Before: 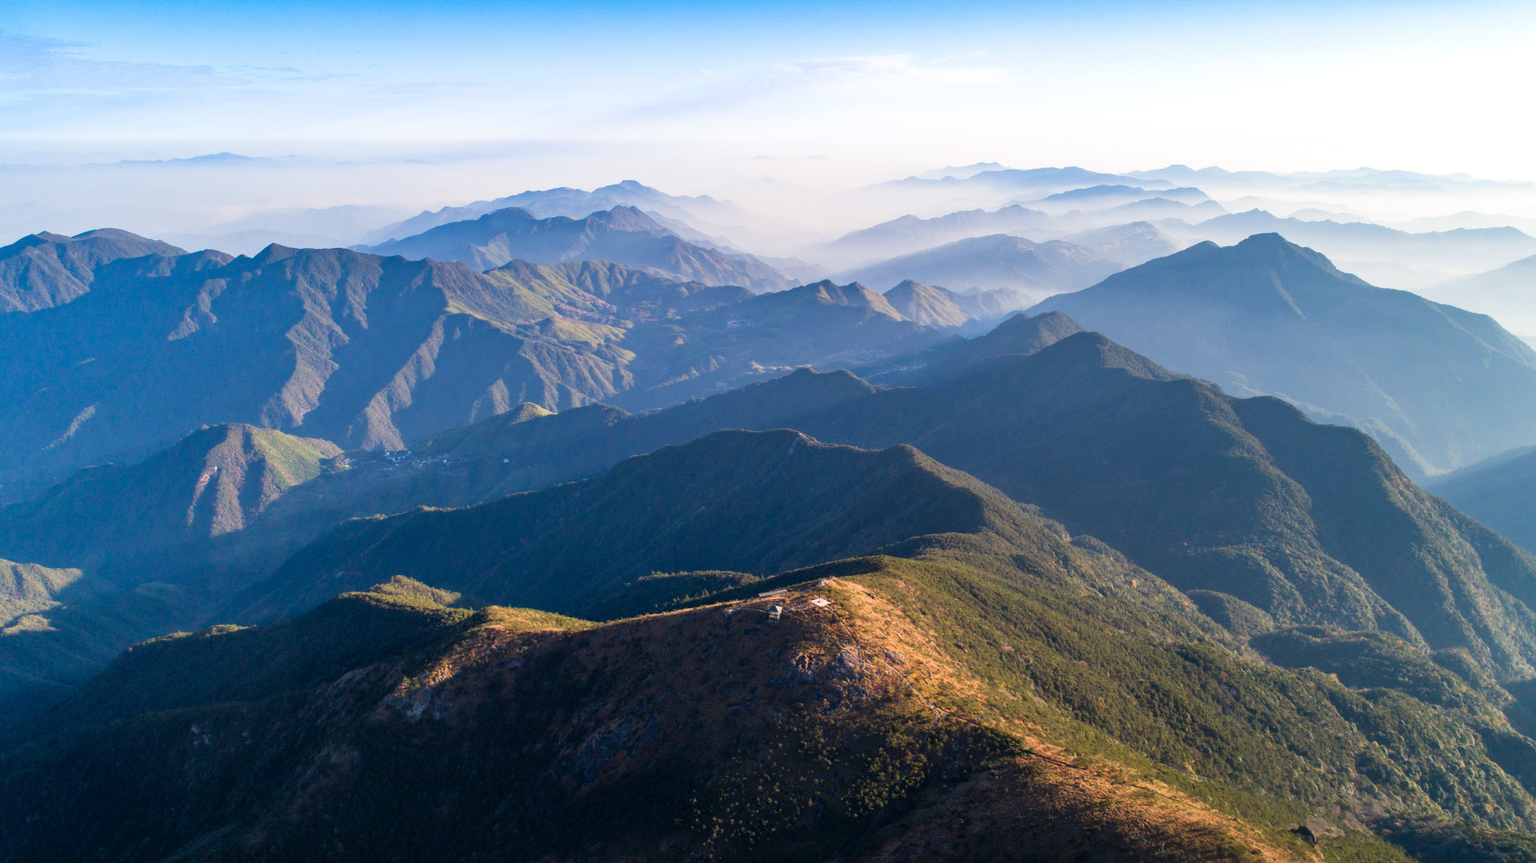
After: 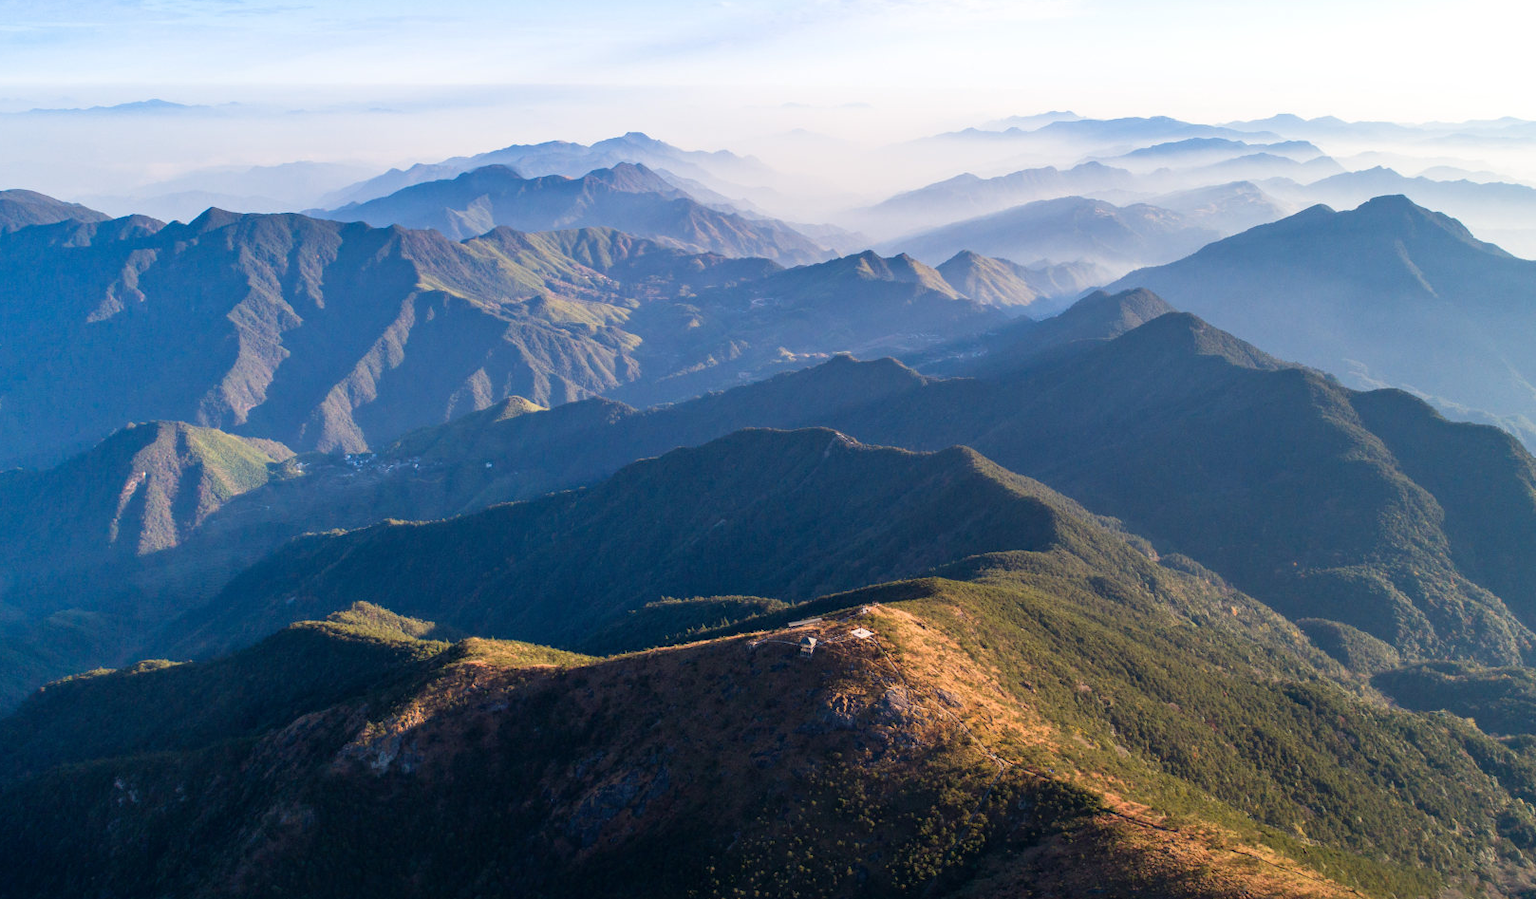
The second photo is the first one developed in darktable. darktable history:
crop: left 6.165%, top 8.058%, right 9.525%, bottom 4.04%
